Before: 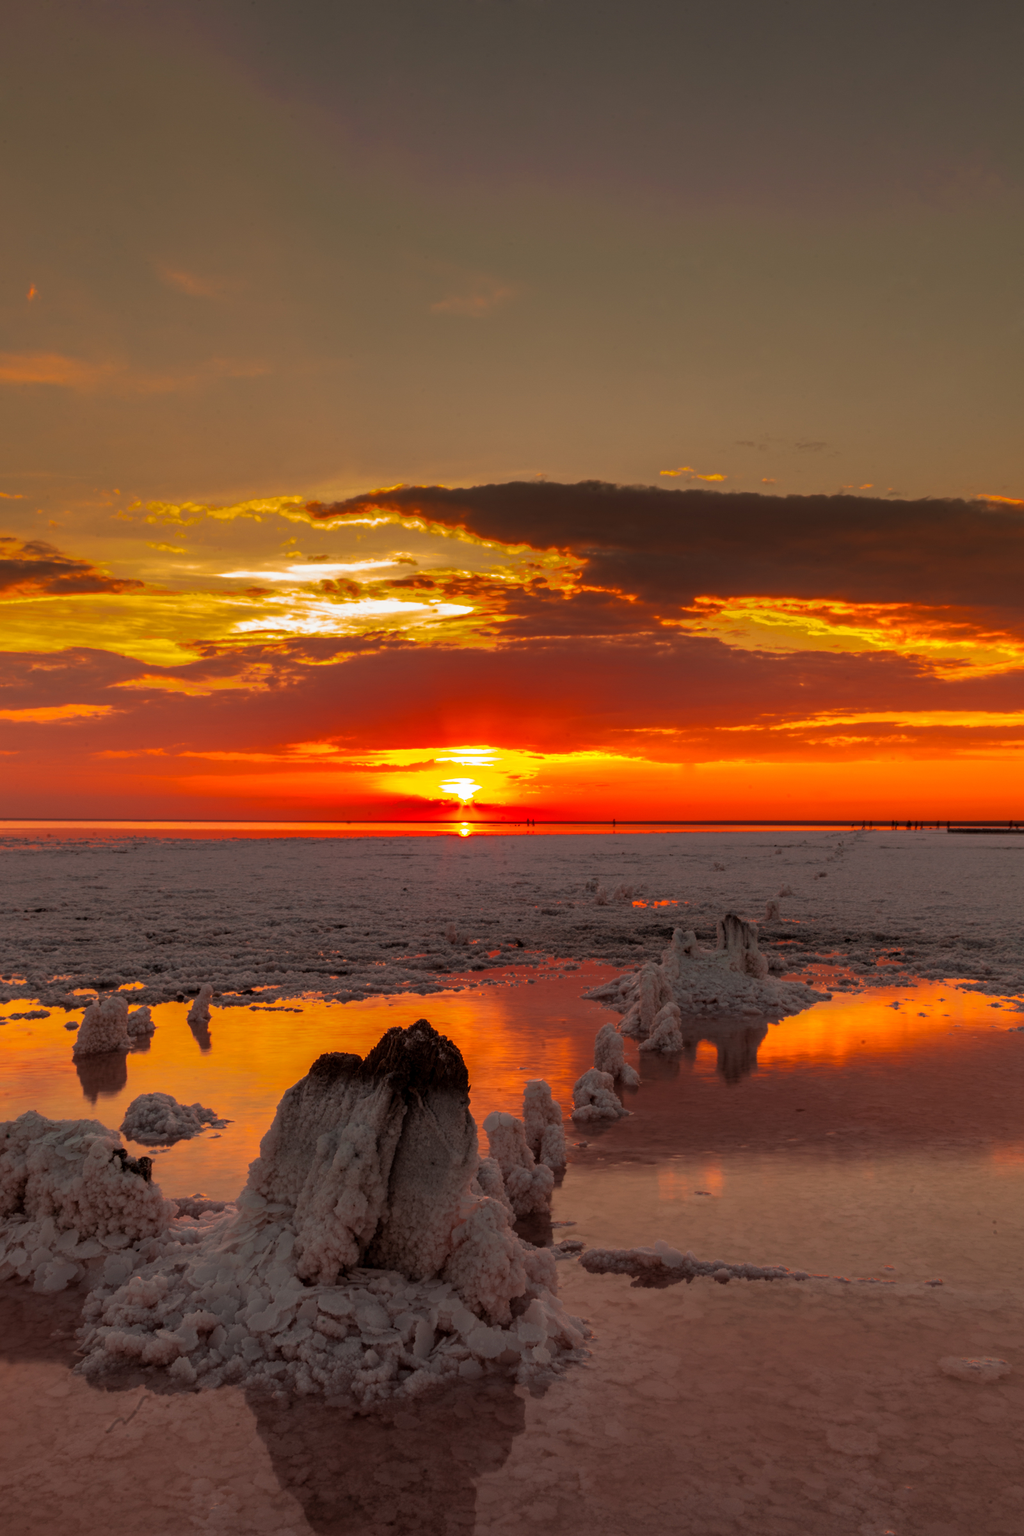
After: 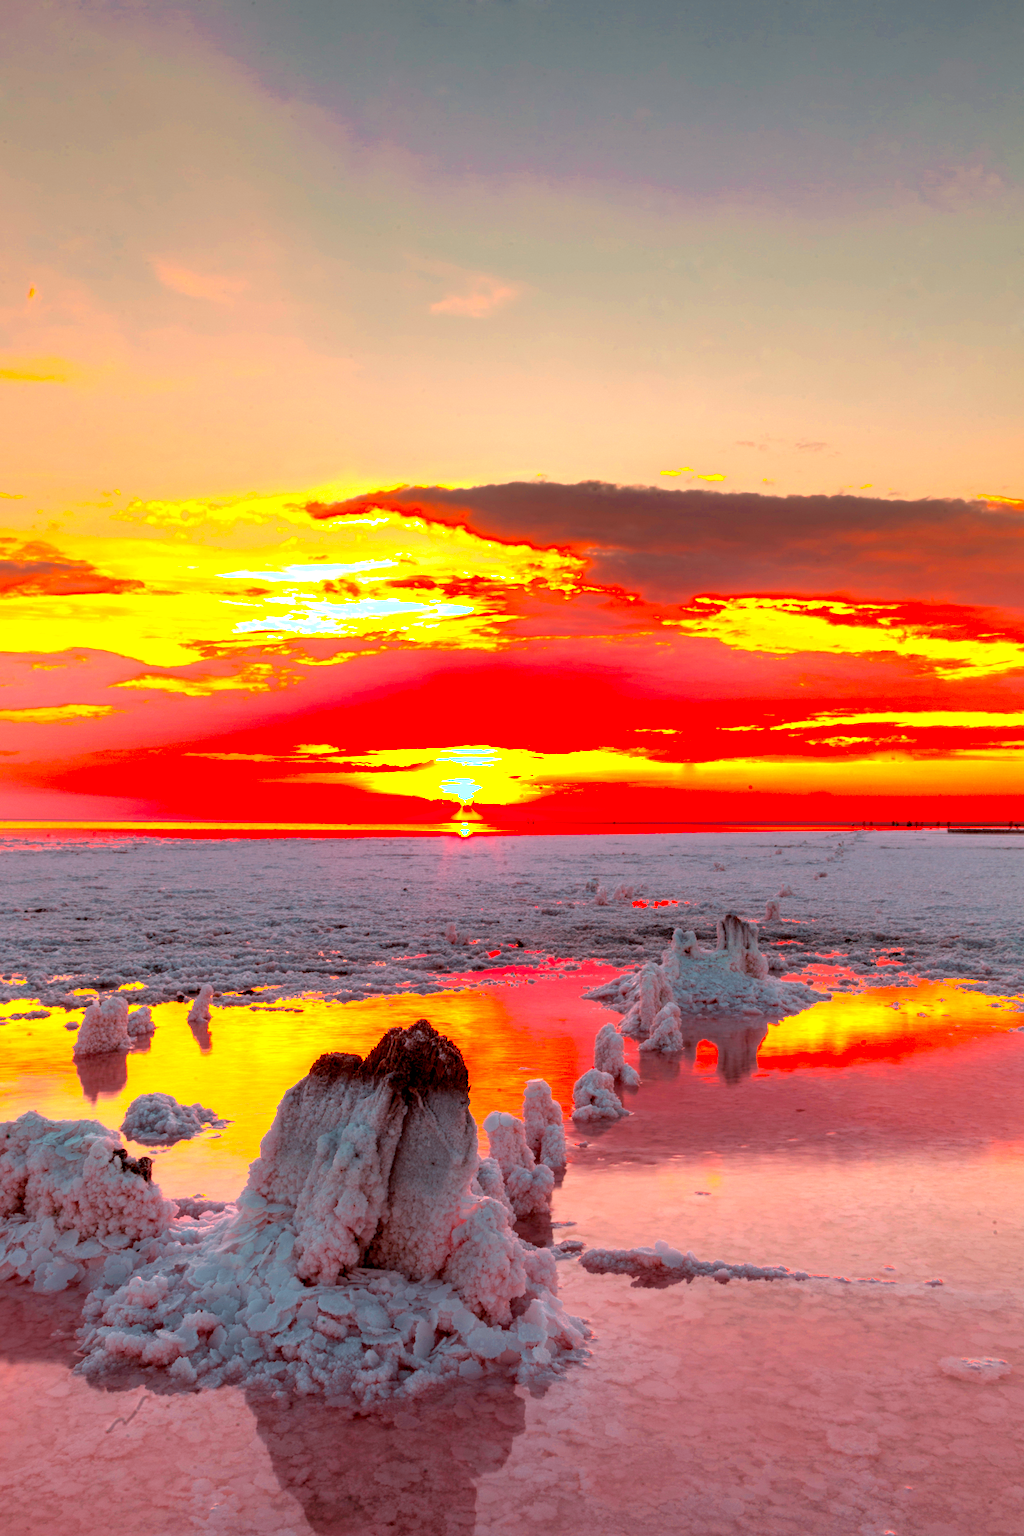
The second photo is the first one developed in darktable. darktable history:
color calibration: output R [1.422, -0.35, -0.252, 0], output G [-0.238, 1.259, -0.084, 0], output B [-0.081, -0.196, 1.58, 0], output brightness [0.49, 0.671, -0.57, 0], illuminant as shot in camera, x 0.358, y 0.373, temperature 4628.91 K
exposure: black level correction 0.002, exposure 1 EV, compensate highlight preservation false
color correction: highlights a* -7.76, highlights b* 3.27
